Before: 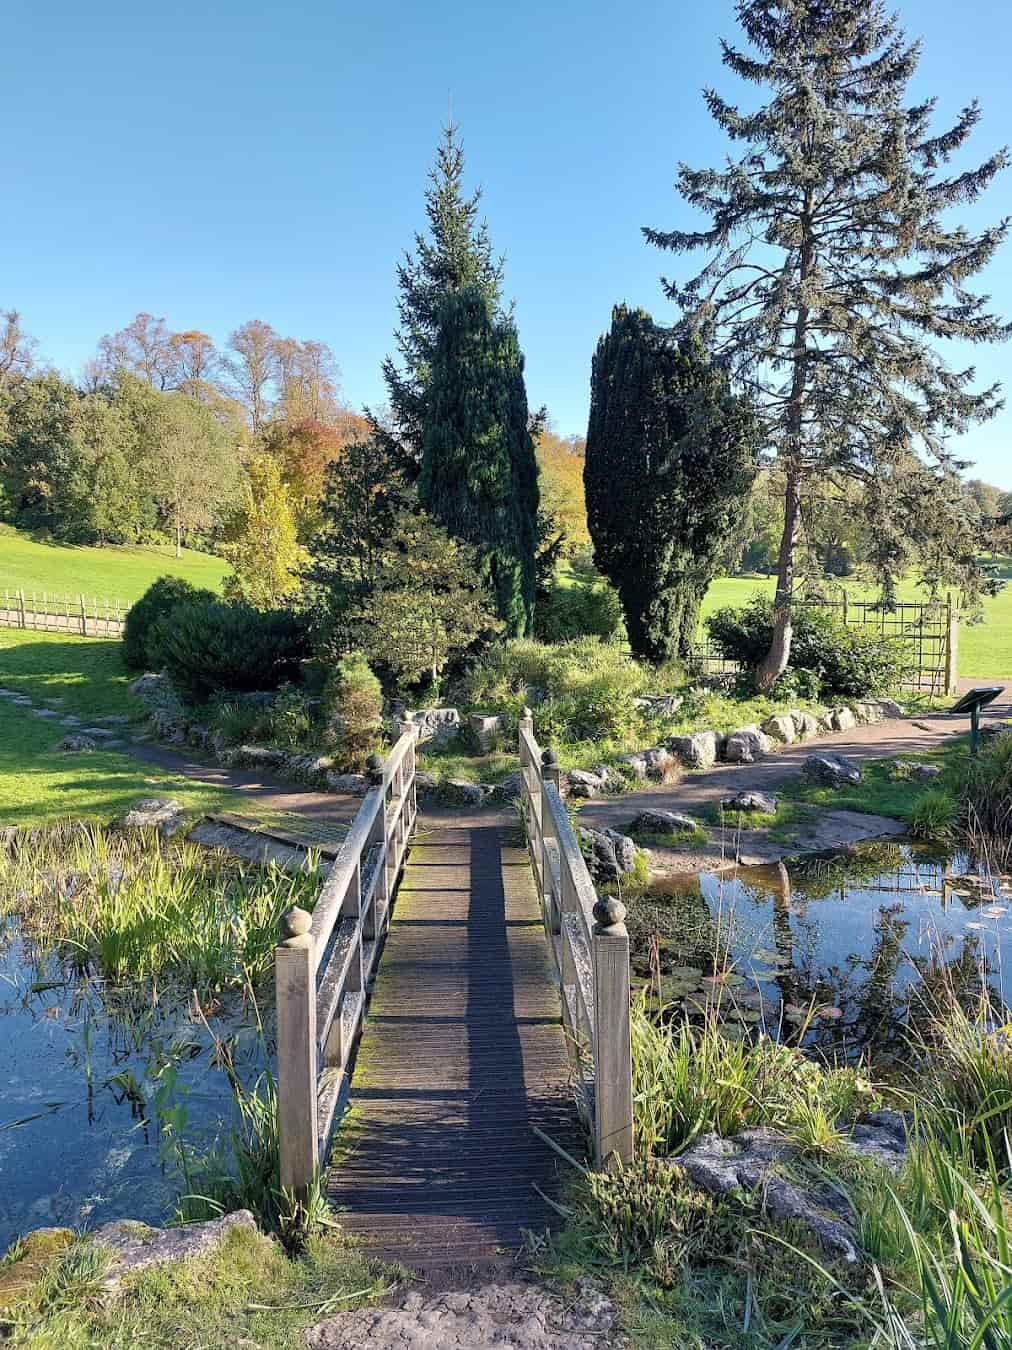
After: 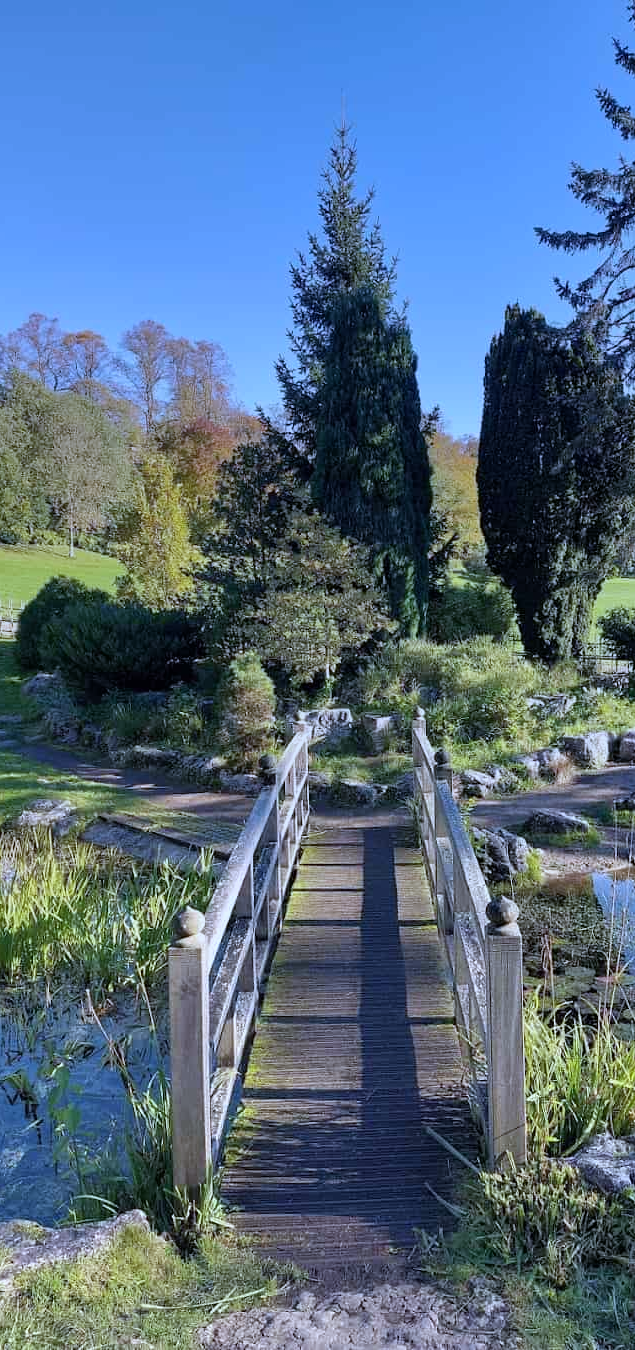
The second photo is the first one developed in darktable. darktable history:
crop: left 10.644%, right 26.528%
graduated density: hue 238.83°, saturation 50%
exposure: compensate highlight preservation false
white balance: red 0.926, green 1.003, blue 1.133
